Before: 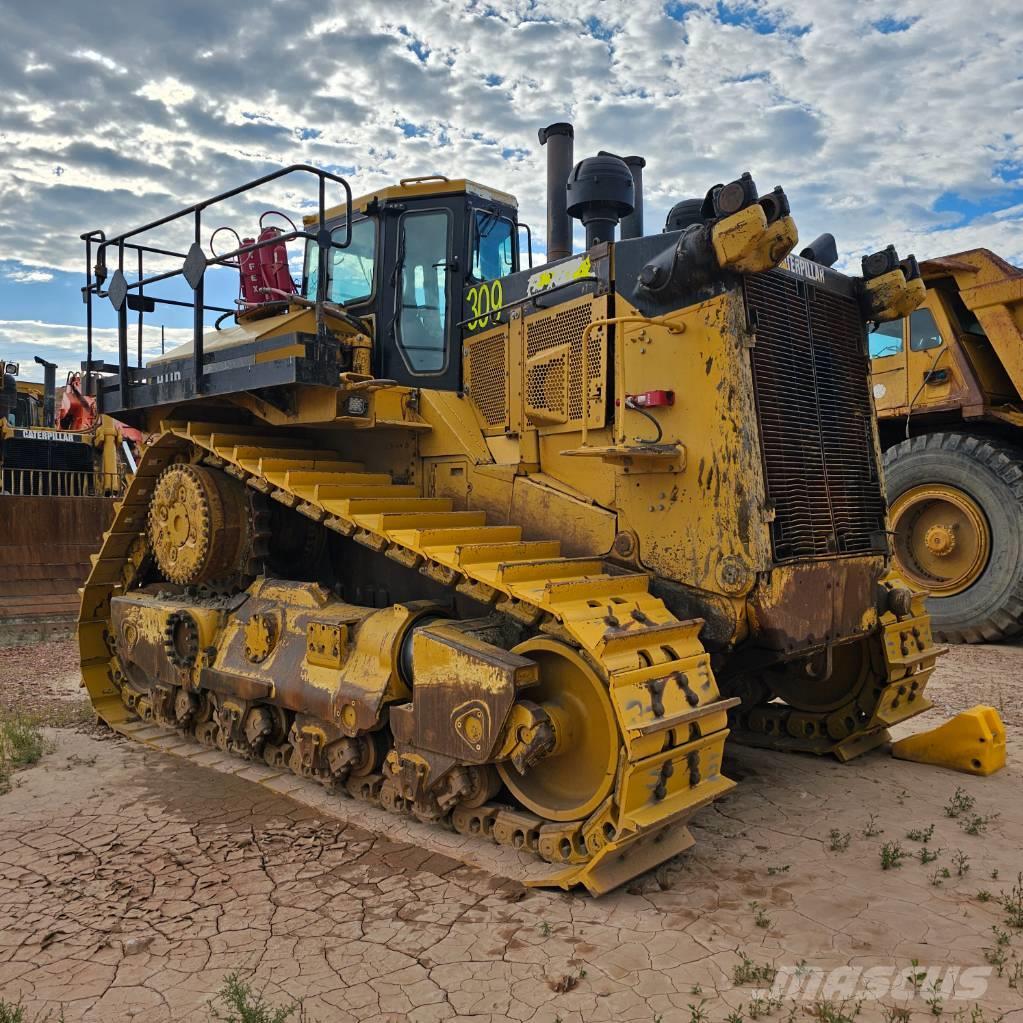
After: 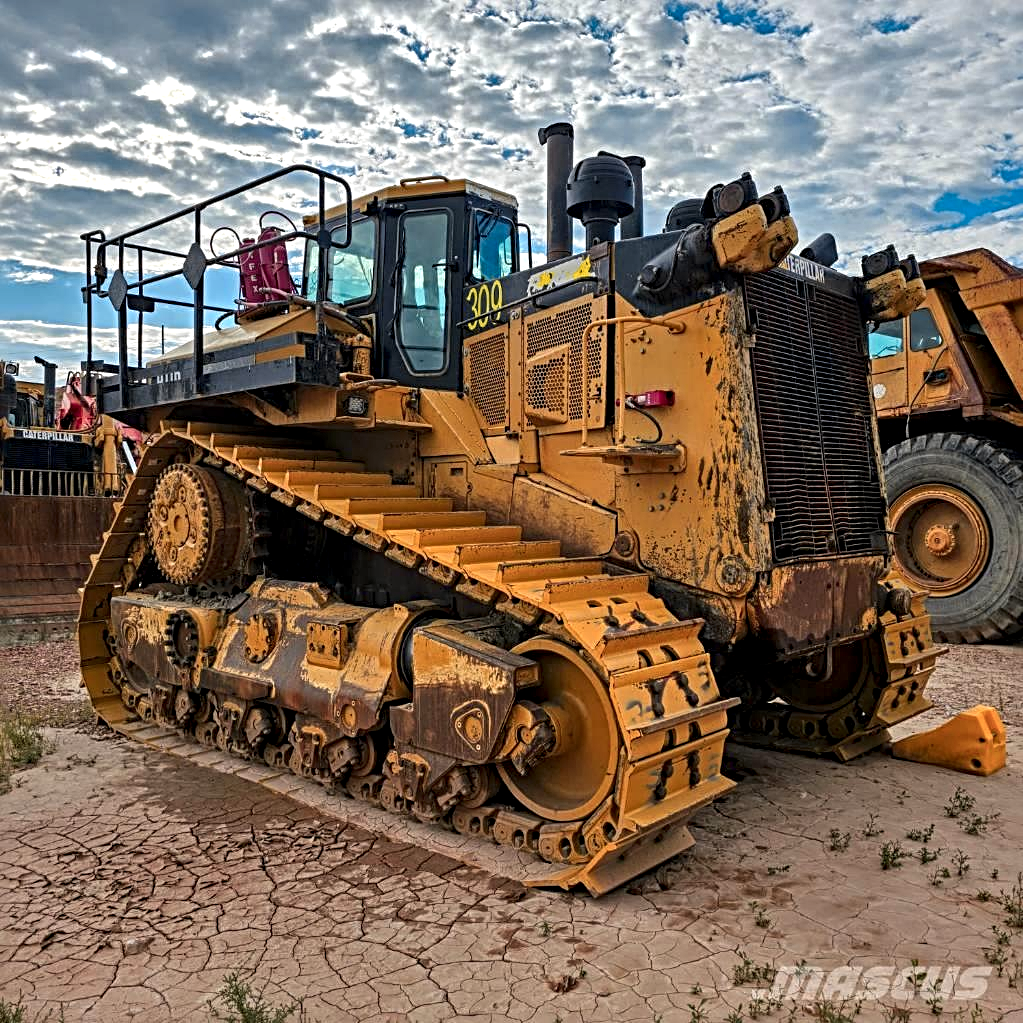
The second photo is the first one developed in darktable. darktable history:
color zones: curves: ch1 [(0.29, 0.492) (0.373, 0.185) (0.509, 0.481)]; ch2 [(0.25, 0.462) (0.749, 0.457)], mix 40.67%
local contrast: detail 142%
sharpen: radius 4
